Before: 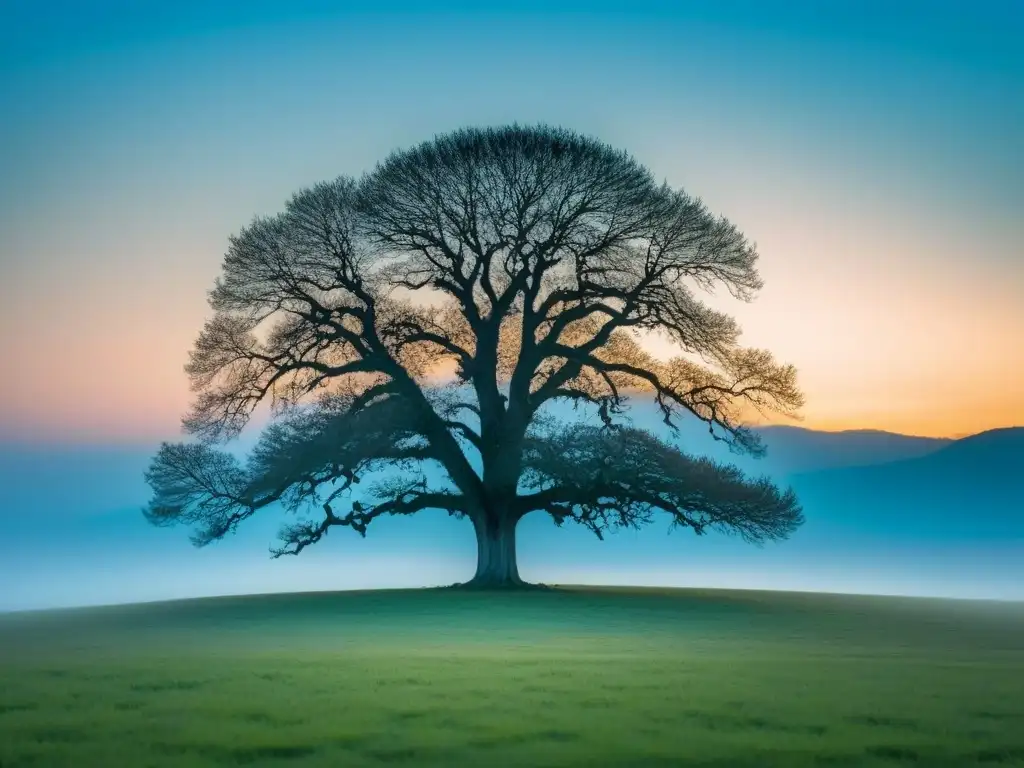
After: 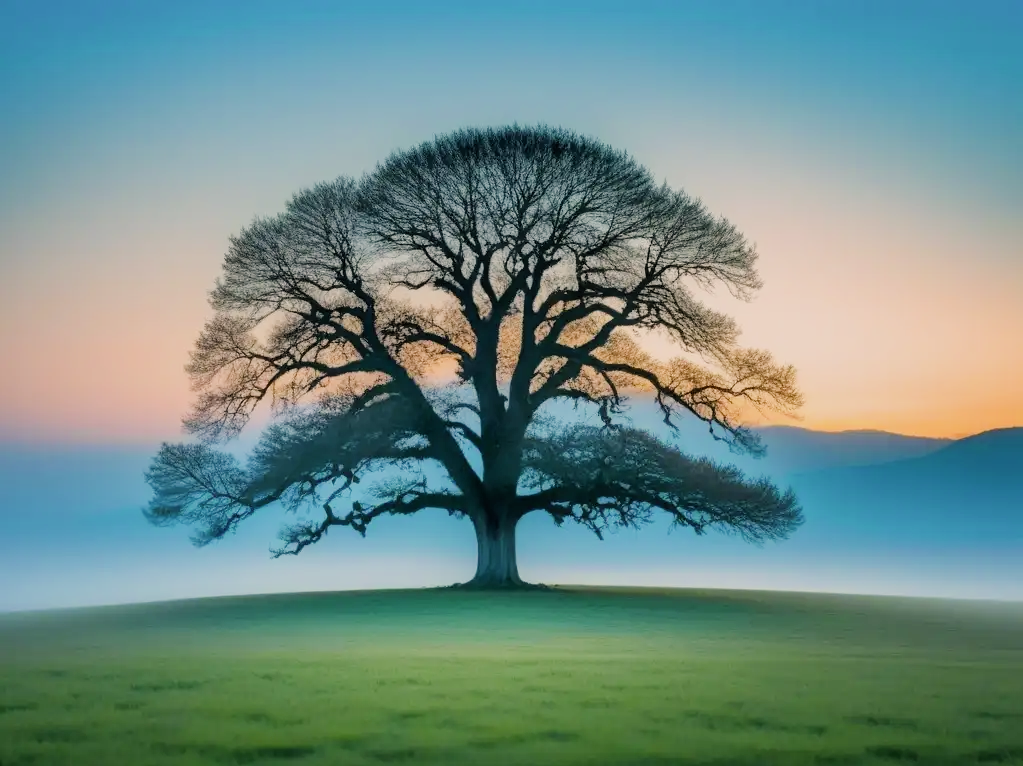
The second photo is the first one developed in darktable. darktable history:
exposure: exposure 0.4 EV, compensate highlight preservation false
crop: top 0.05%, bottom 0.098%
filmic rgb: black relative exposure -7.65 EV, white relative exposure 4.56 EV, hardness 3.61
color correction: highlights a* 3.84, highlights b* 5.07
